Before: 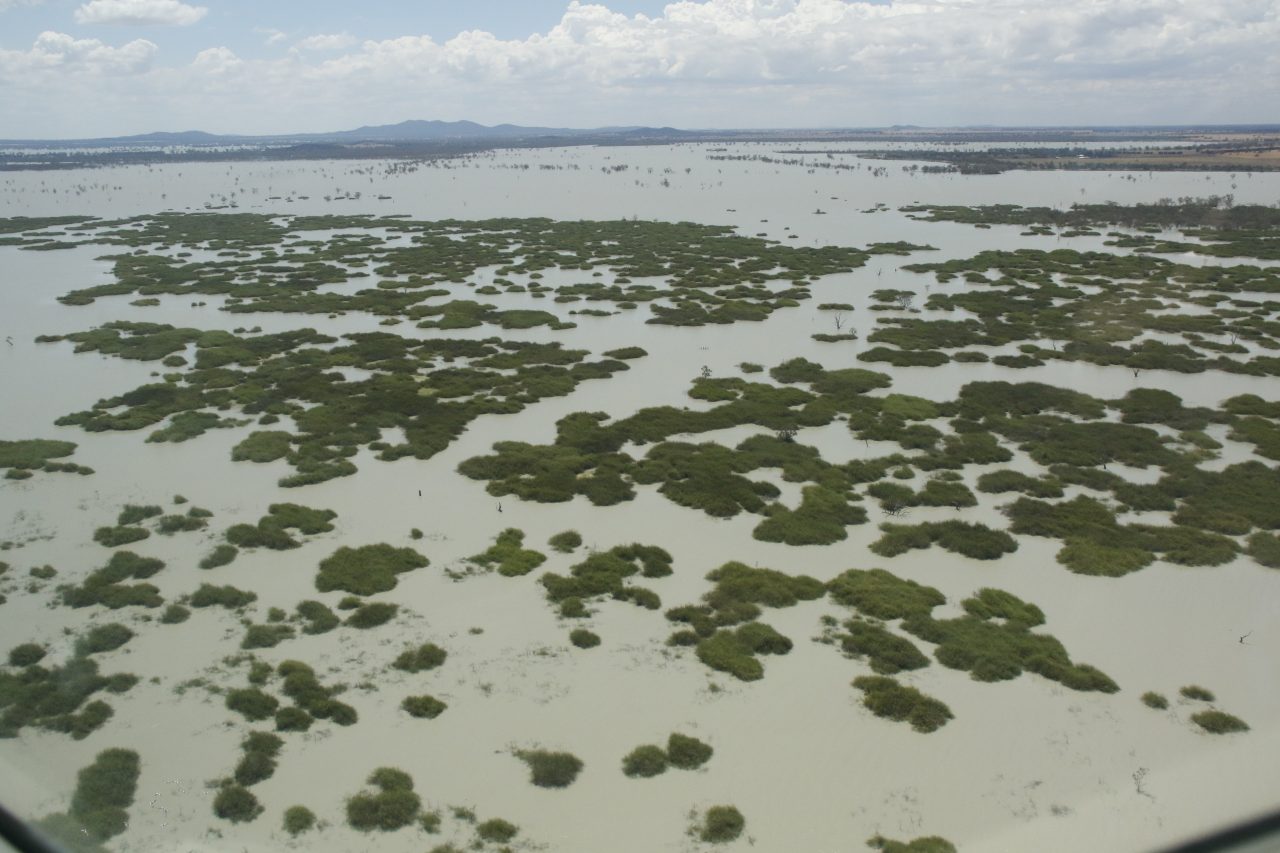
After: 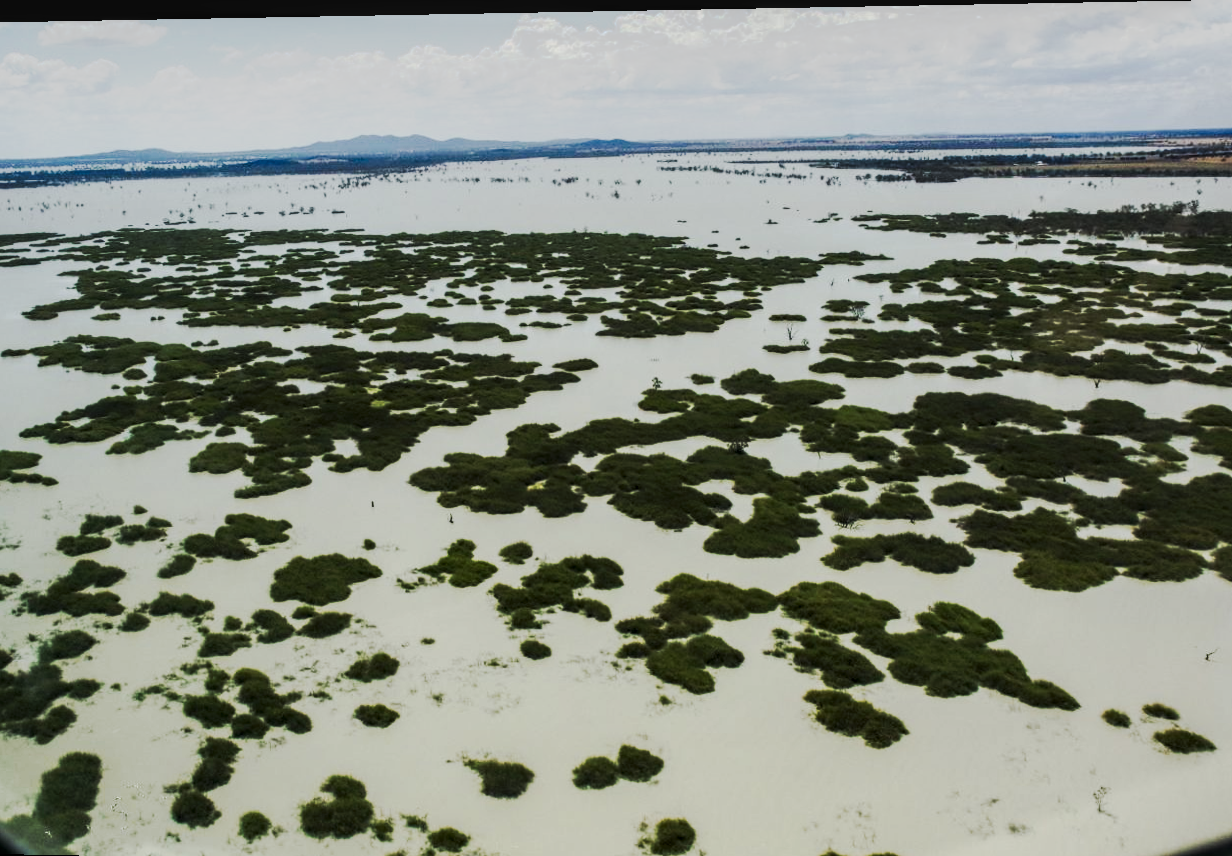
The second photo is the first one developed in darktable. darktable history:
crop and rotate: left 2.536%, right 1.107%, bottom 2.246%
rotate and perspective: lens shift (horizontal) -0.055, automatic cropping off
local contrast: detail 140%
tone curve: curves: ch0 [(0, 0) (0.003, 0.005) (0.011, 0.007) (0.025, 0.009) (0.044, 0.013) (0.069, 0.017) (0.1, 0.02) (0.136, 0.029) (0.177, 0.052) (0.224, 0.086) (0.277, 0.129) (0.335, 0.188) (0.399, 0.256) (0.468, 0.361) (0.543, 0.526) (0.623, 0.696) (0.709, 0.784) (0.801, 0.85) (0.898, 0.882) (1, 1)], preserve colors none
